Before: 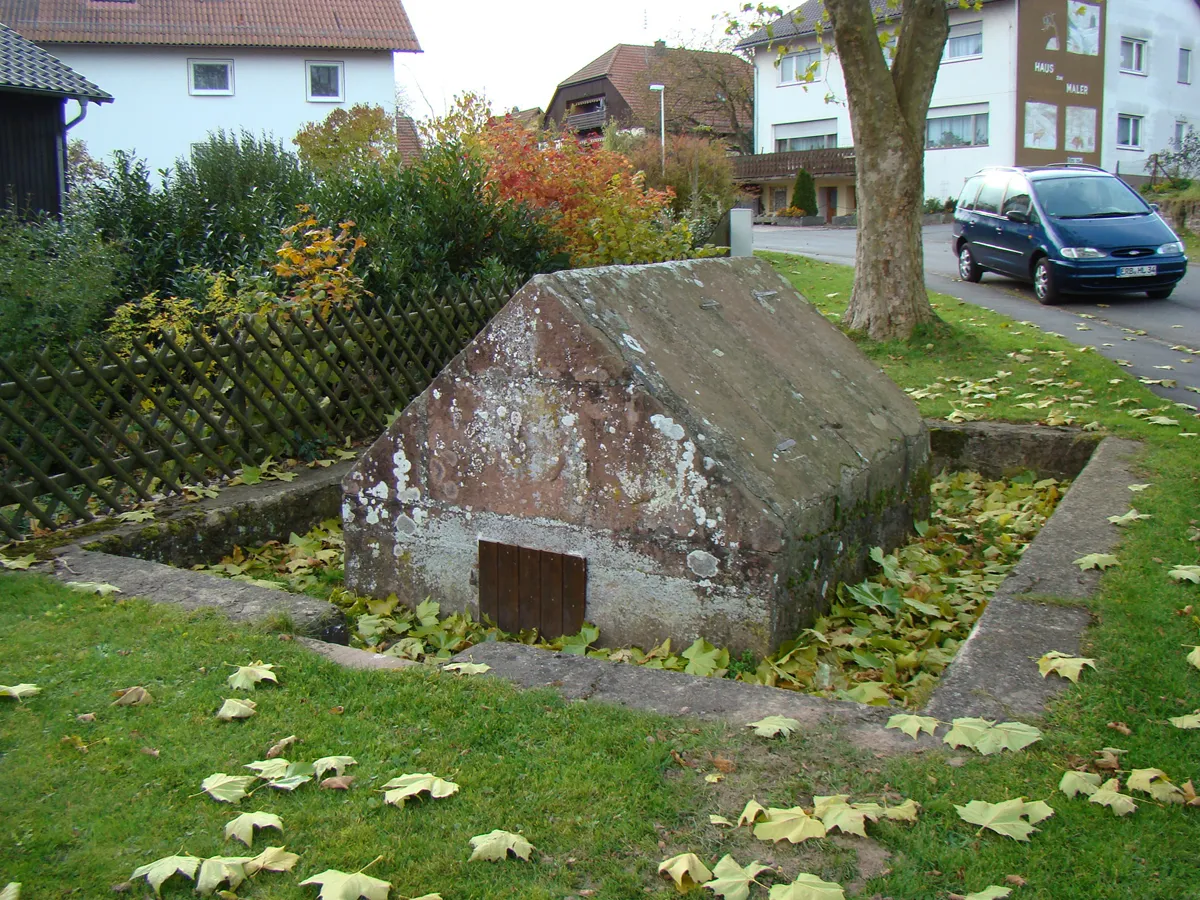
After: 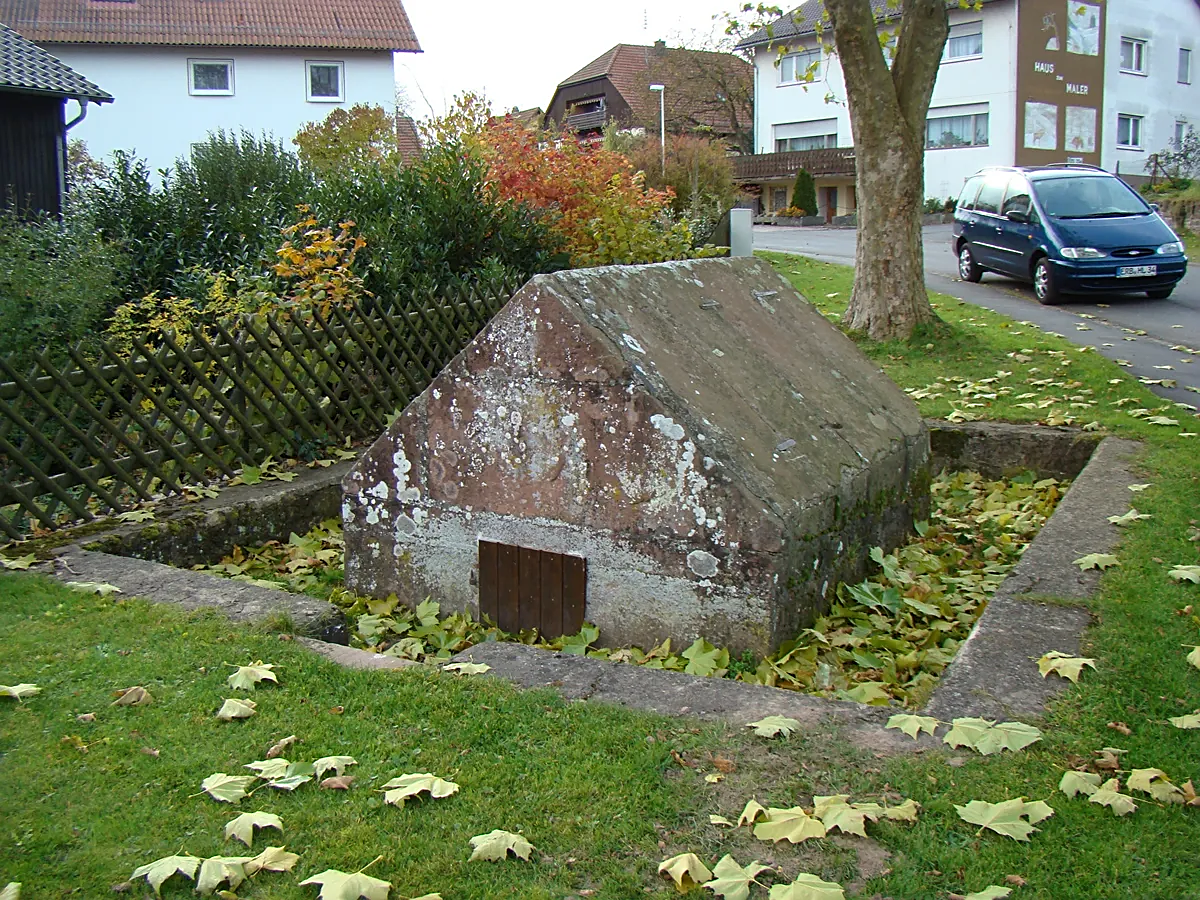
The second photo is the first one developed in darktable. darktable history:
shadows and highlights: shadows 20.91, highlights -35.45, soften with gaussian
sharpen: on, module defaults
